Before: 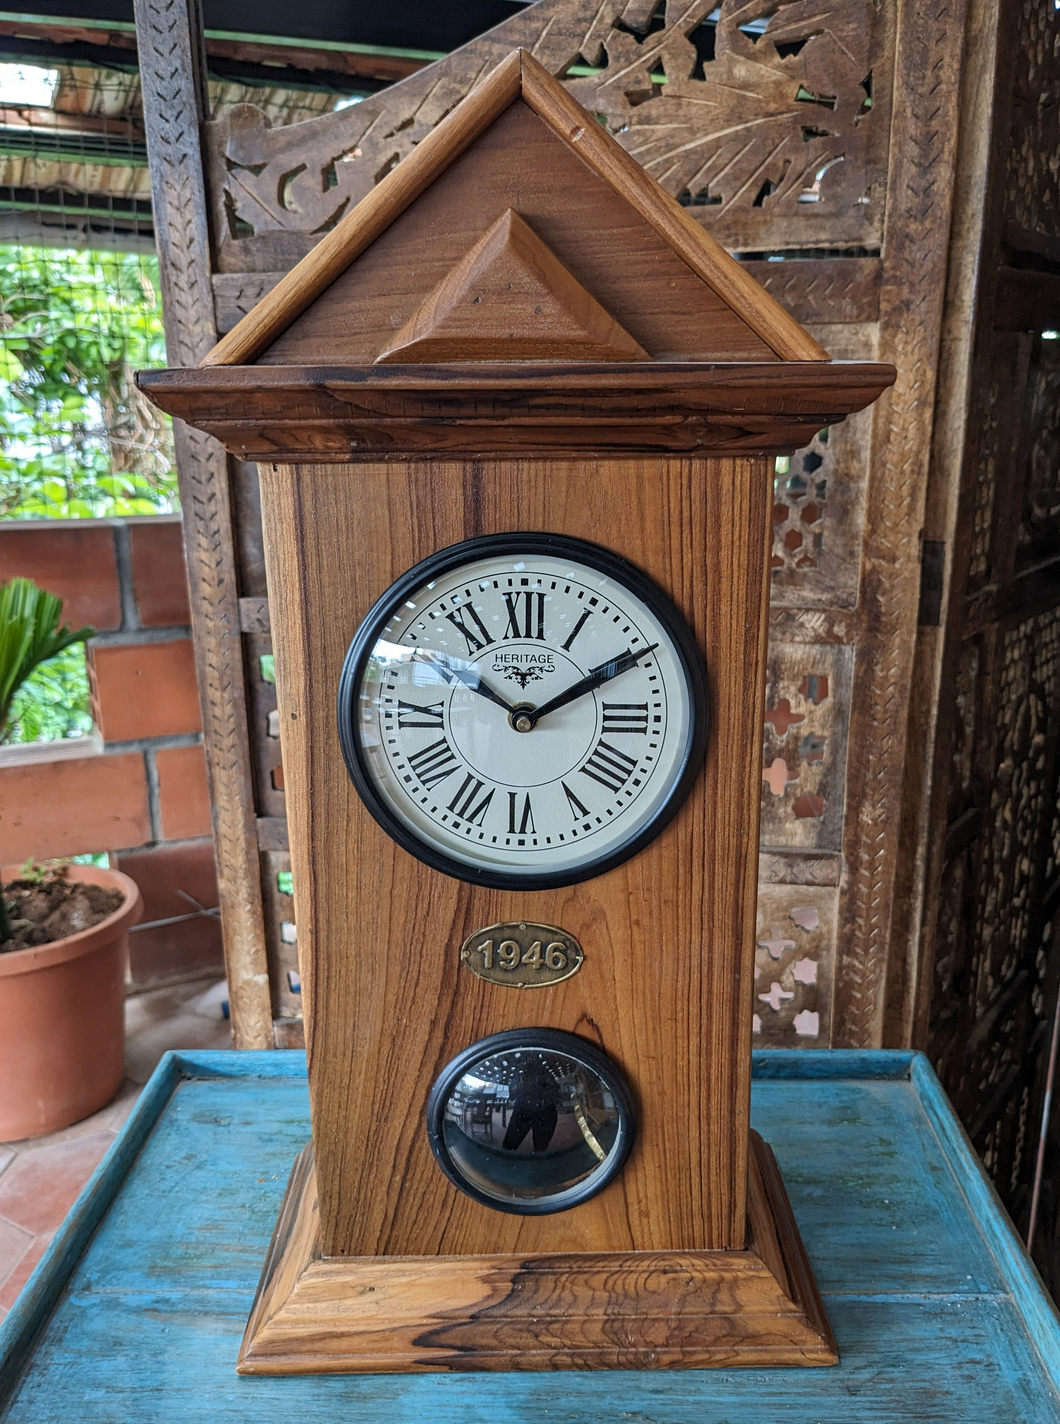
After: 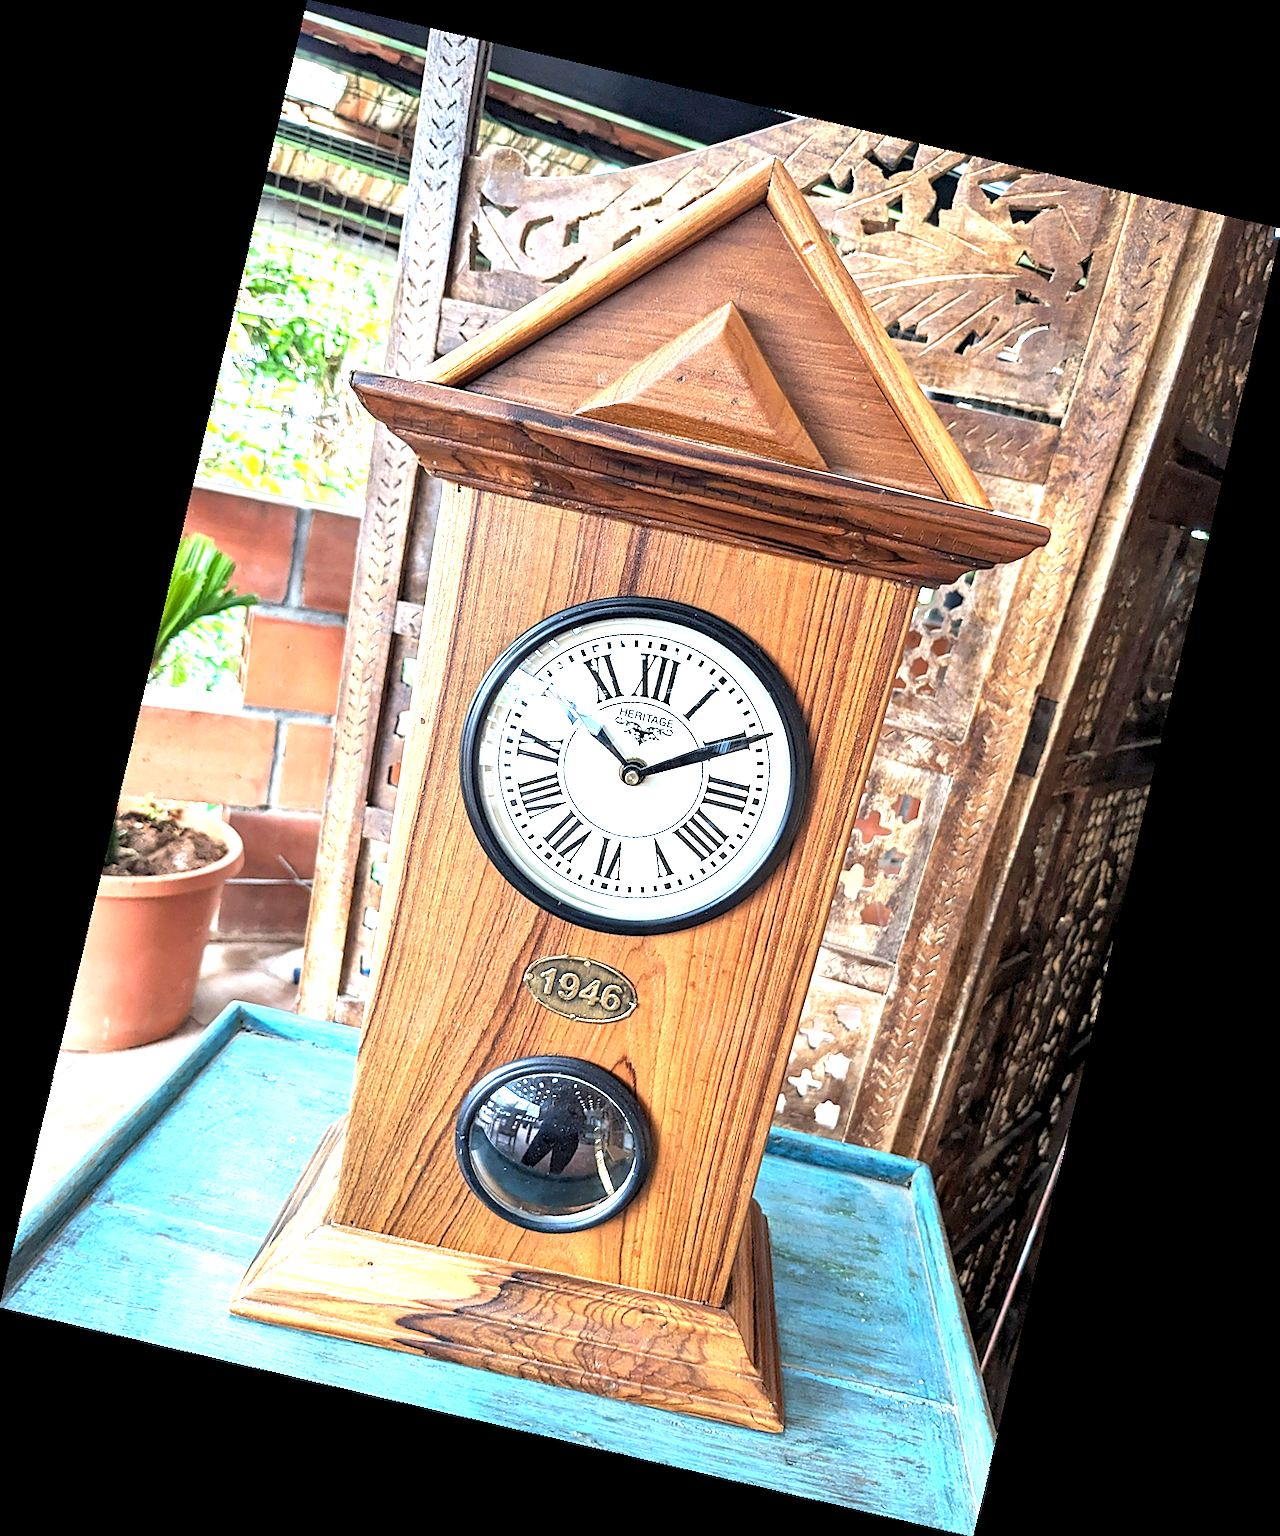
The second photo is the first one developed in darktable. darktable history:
tone equalizer: on, module defaults
rotate and perspective: rotation 13.27°, automatic cropping off
exposure: black level correction 0.001, exposure 2 EV, compensate highlight preservation false
sharpen: radius 1.458, amount 0.398, threshold 1.271
